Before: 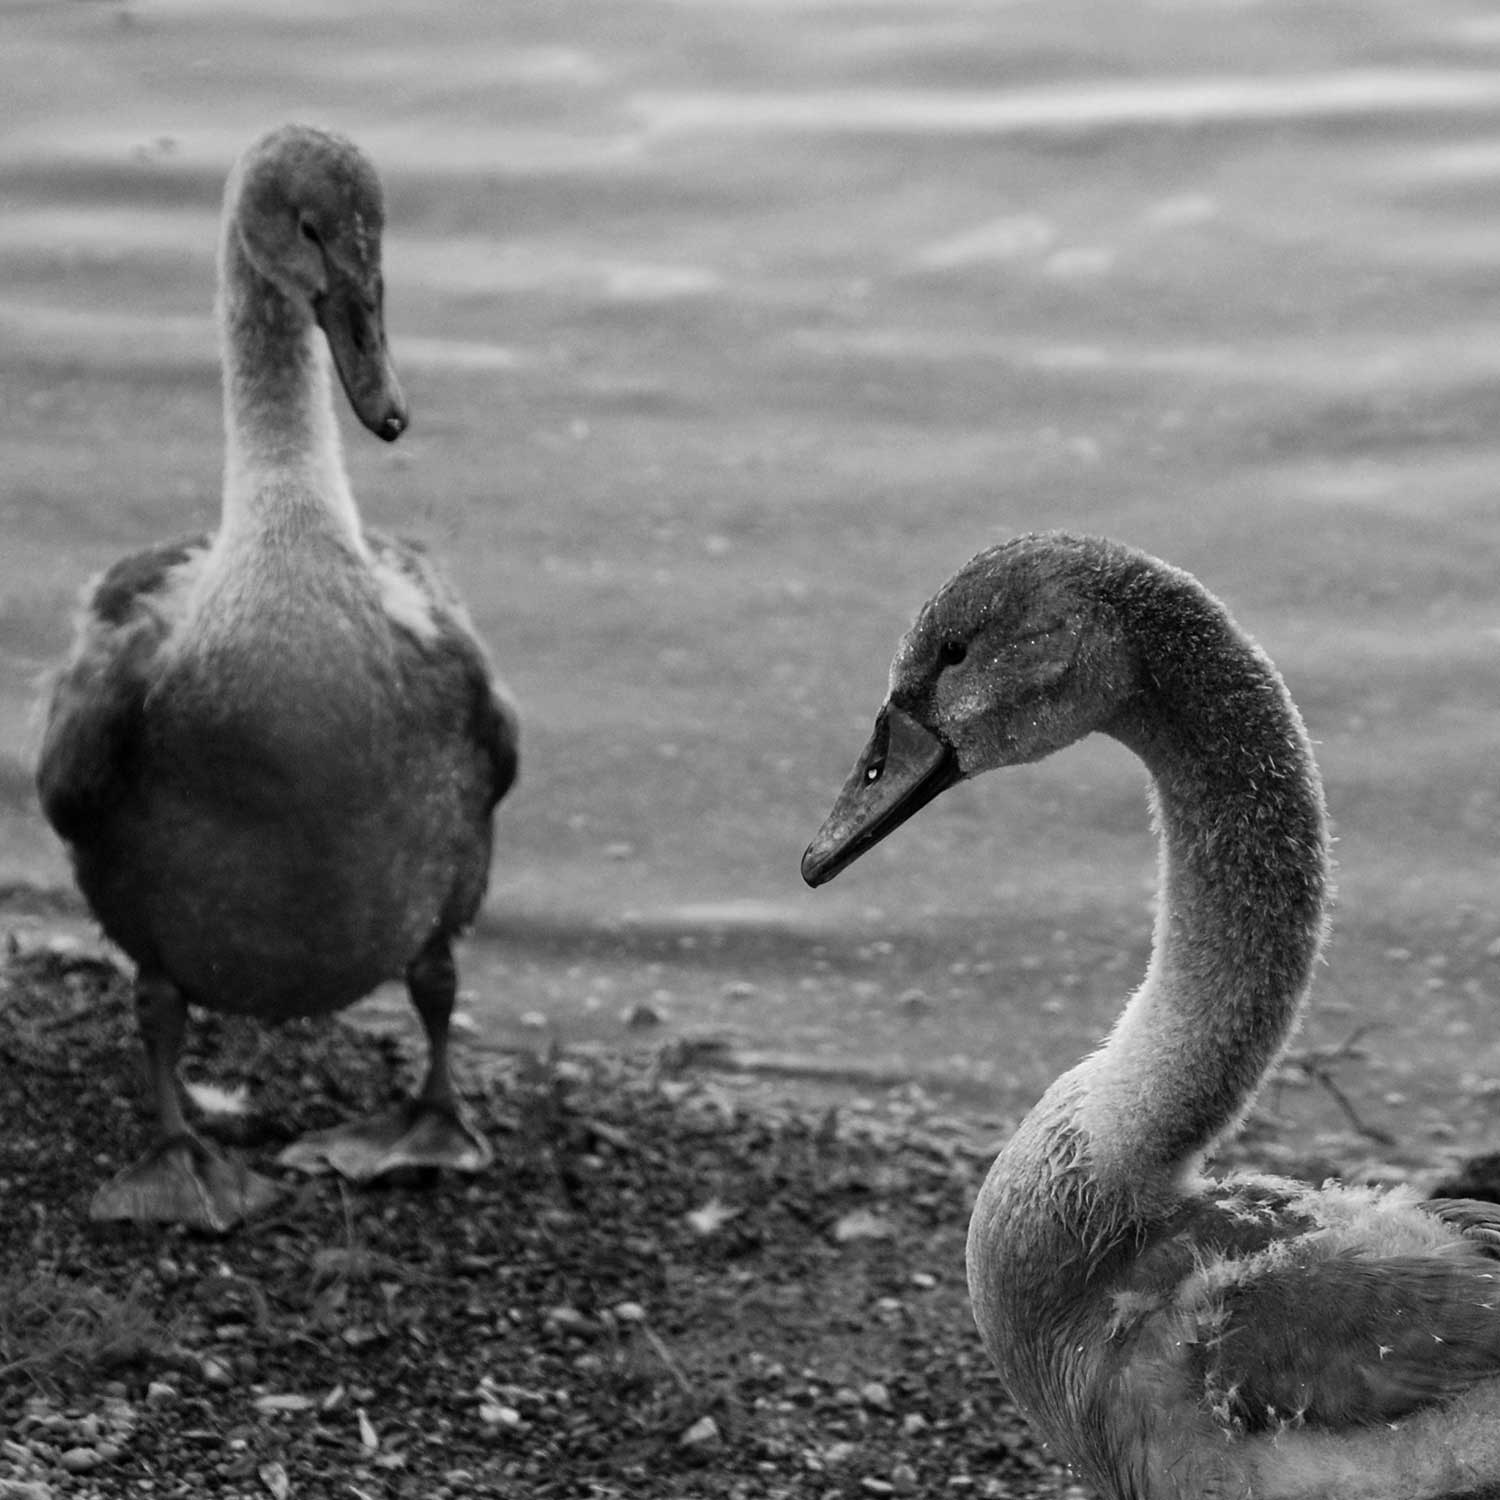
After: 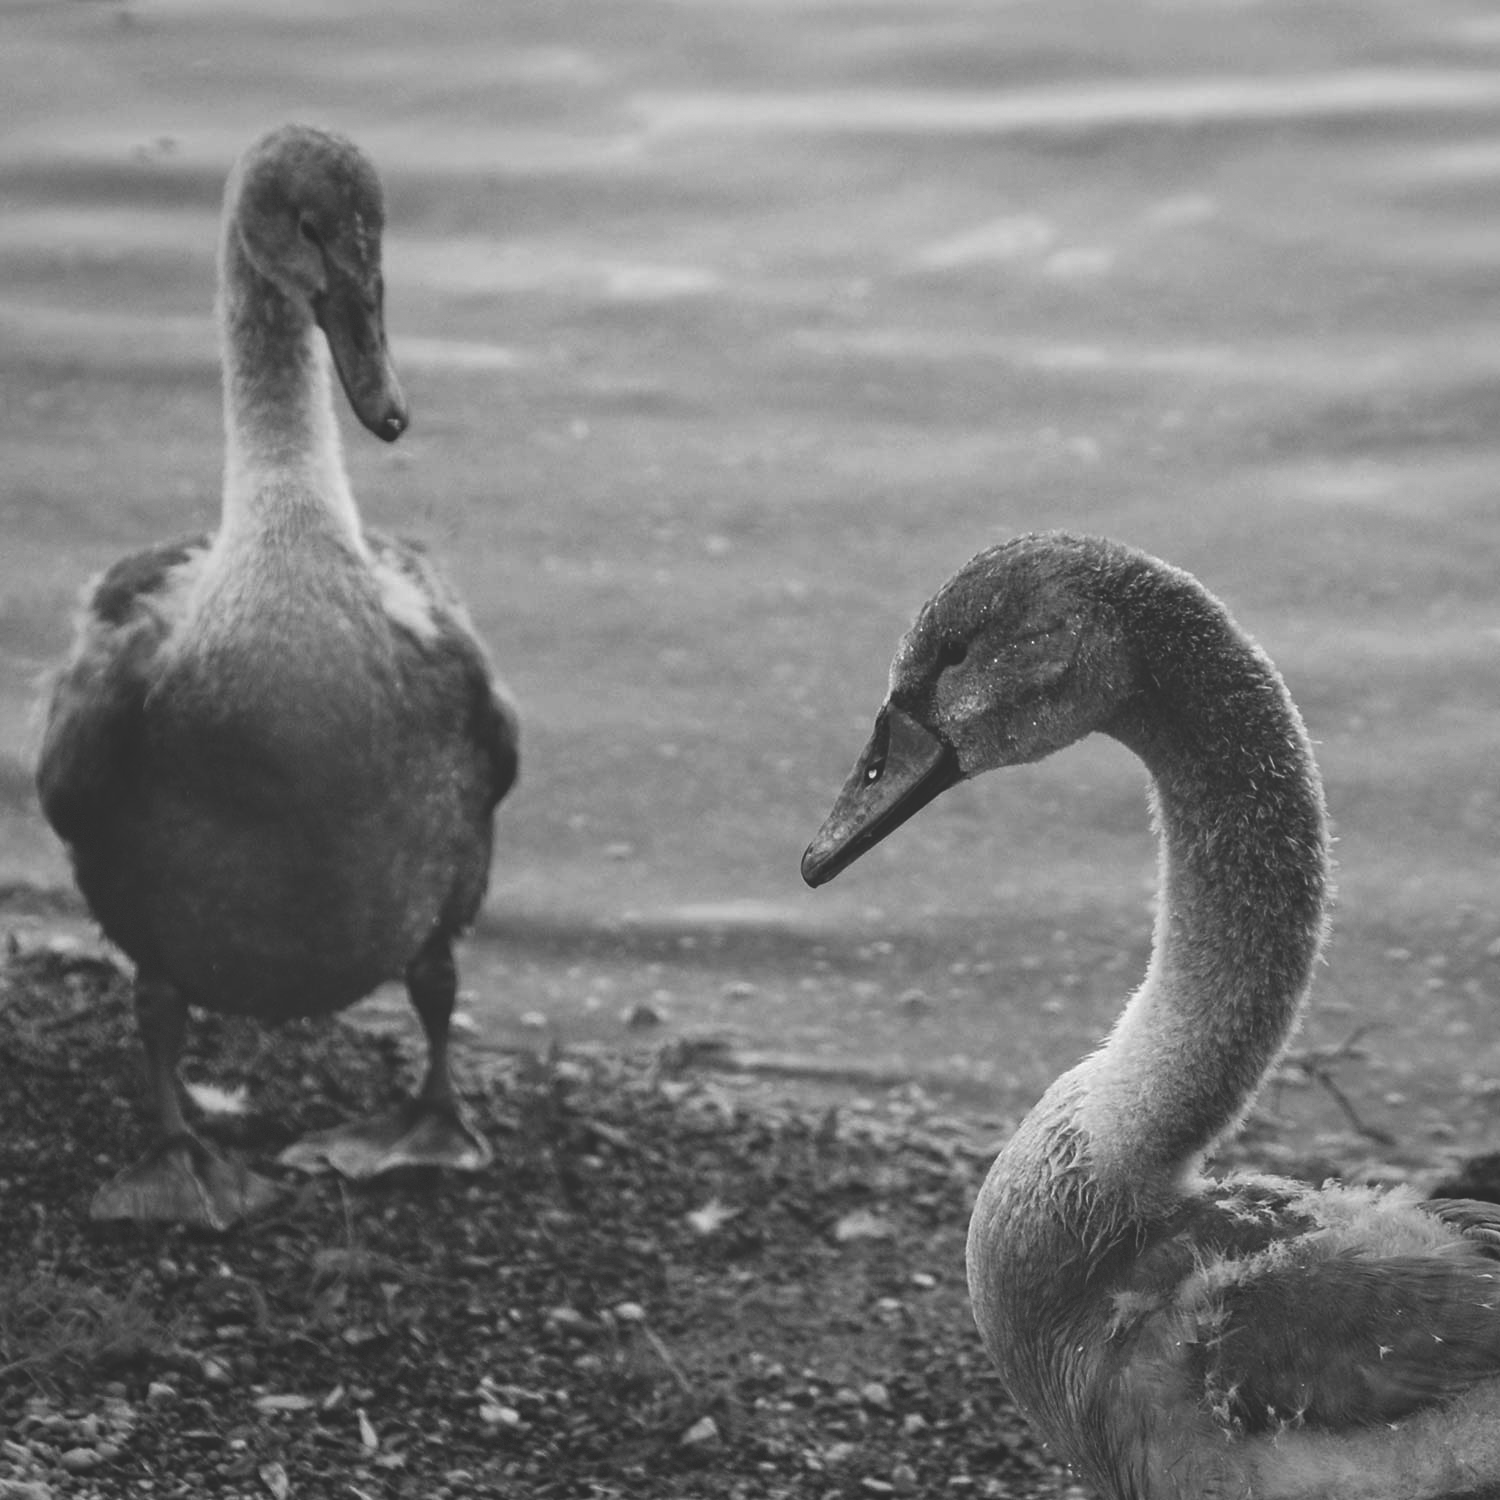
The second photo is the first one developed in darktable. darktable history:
exposure: black level correction -0.028, compensate highlight preservation false
vignetting: fall-off start 91%, fall-off radius 39.39%, brightness -0.182, saturation -0.3, width/height ratio 1.219, shape 1.3, dithering 8-bit output, unbound false
